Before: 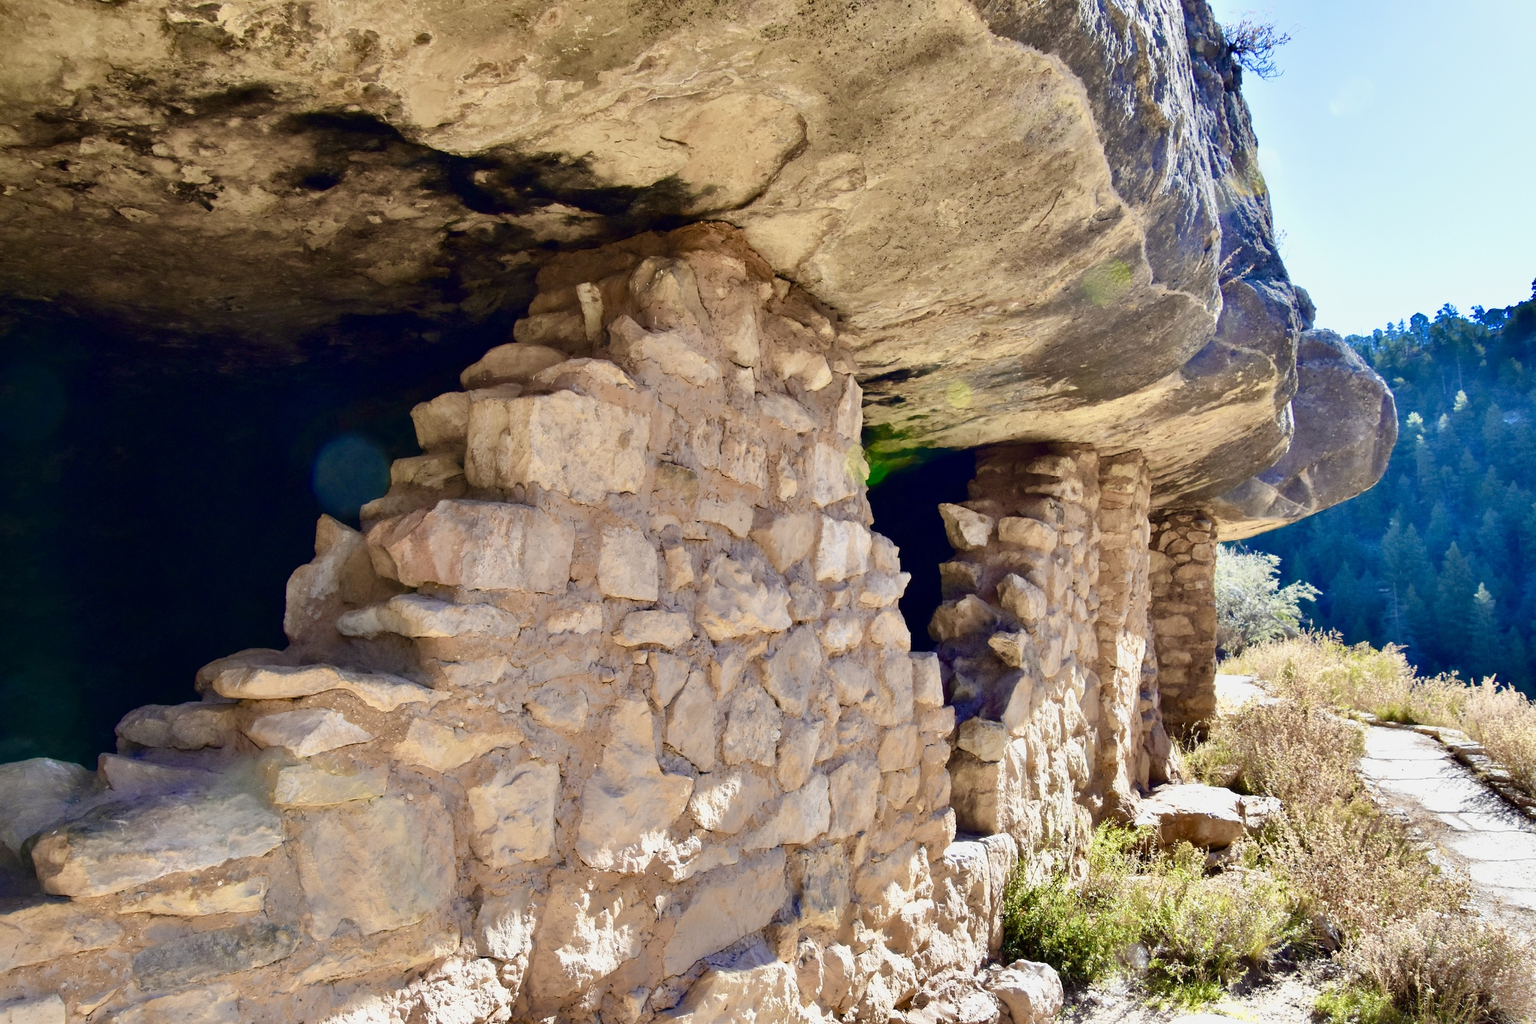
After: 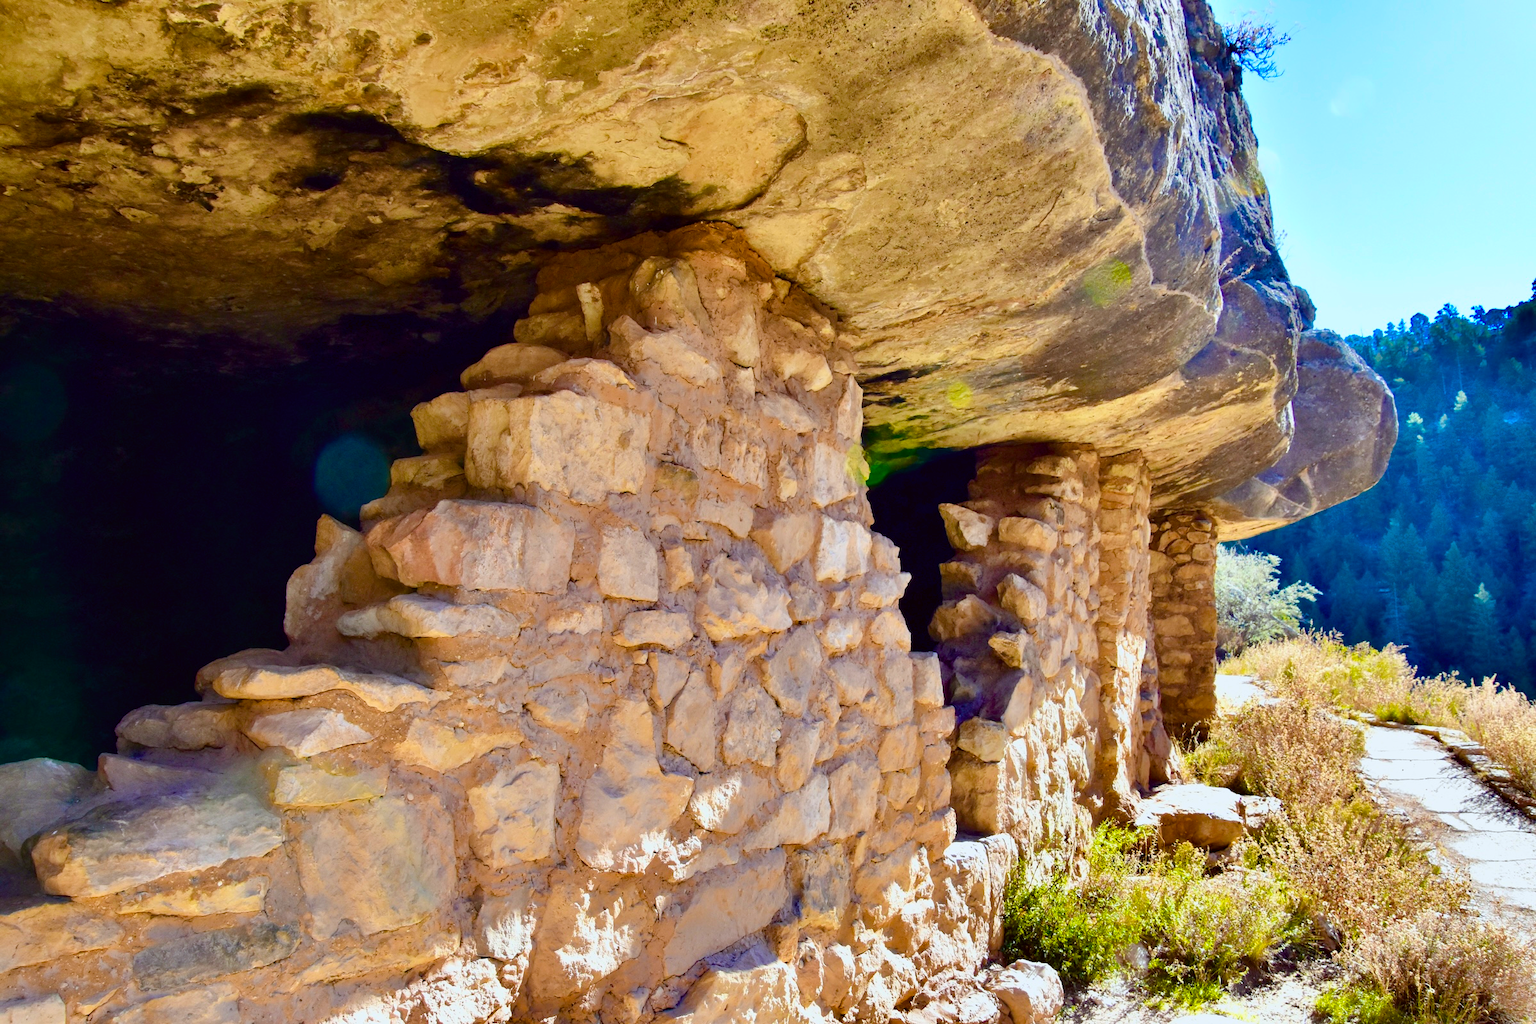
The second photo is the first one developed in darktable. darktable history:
color balance rgb: linear chroma grading › global chroma 15%, perceptual saturation grading › global saturation 30%
color correction: highlights a* -3.28, highlights b* -6.24, shadows a* 3.1, shadows b* 5.19
